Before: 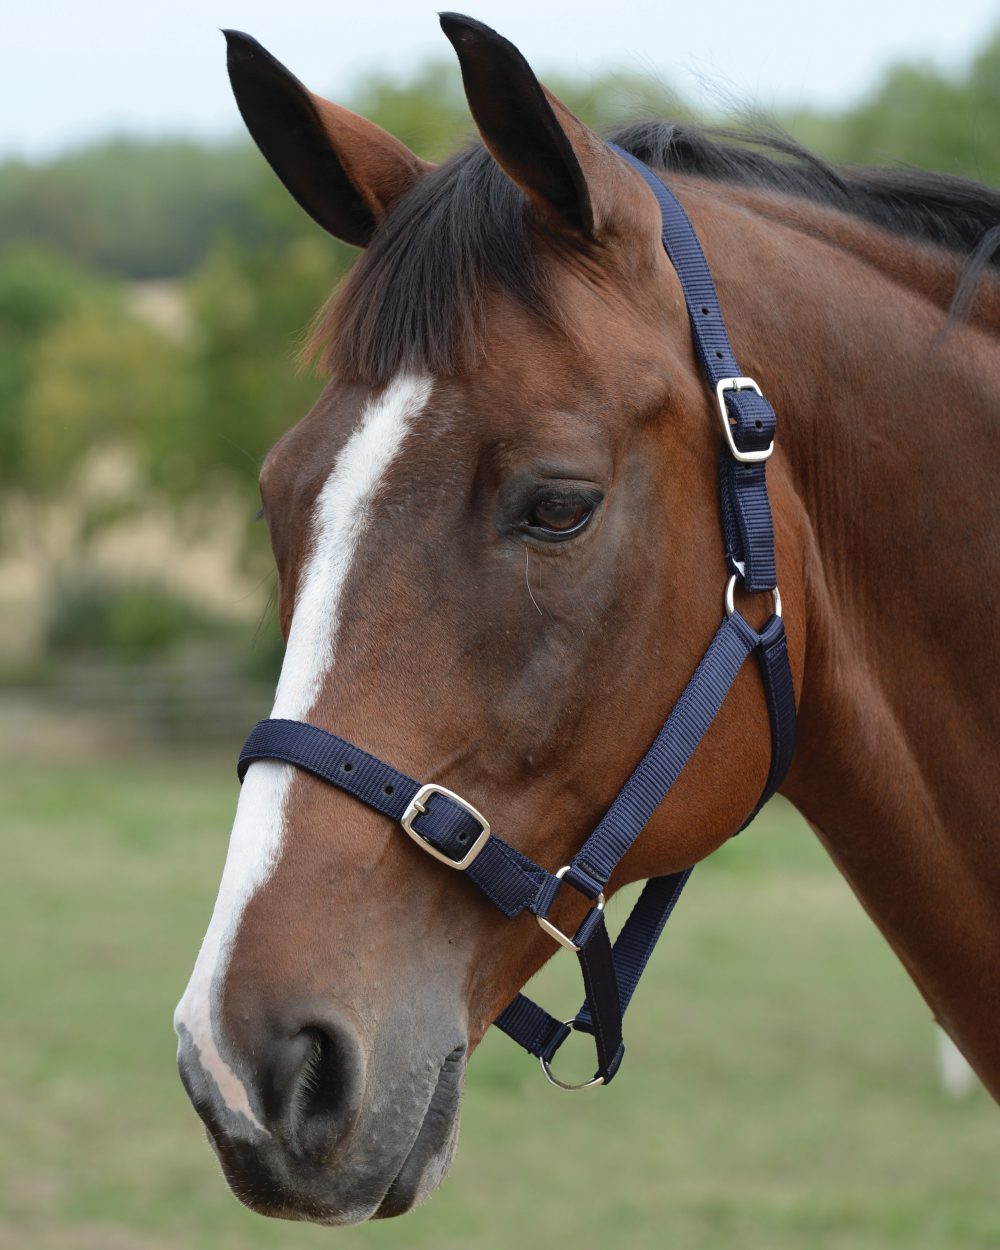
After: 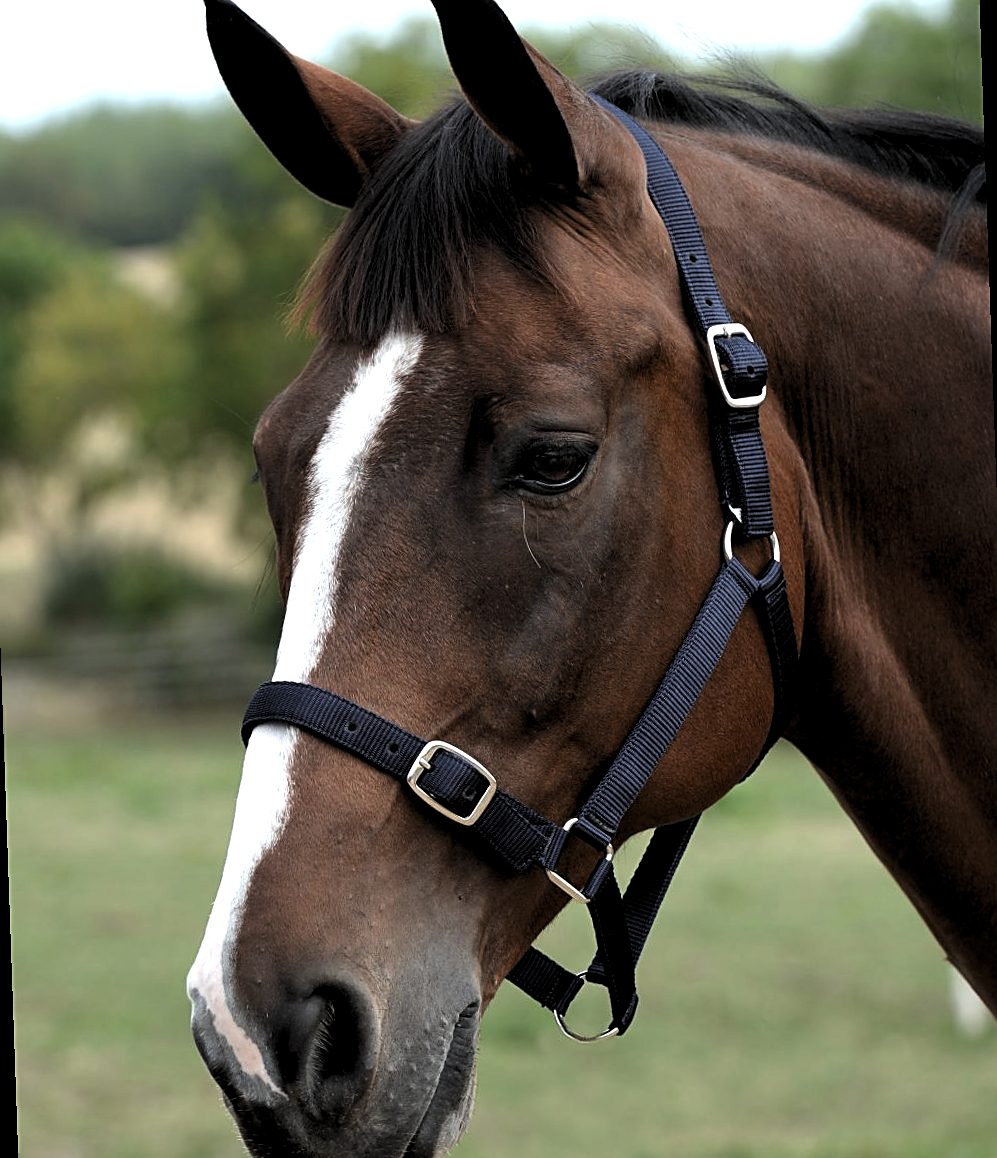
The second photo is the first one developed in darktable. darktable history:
levels: levels [0.129, 0.519, 0.867]
sharpen: on, module defaults
rotate and perspective: rotation -2°, crop left 0.022, crop right 0.978, crop top 0.049, crop bottom 0.951
